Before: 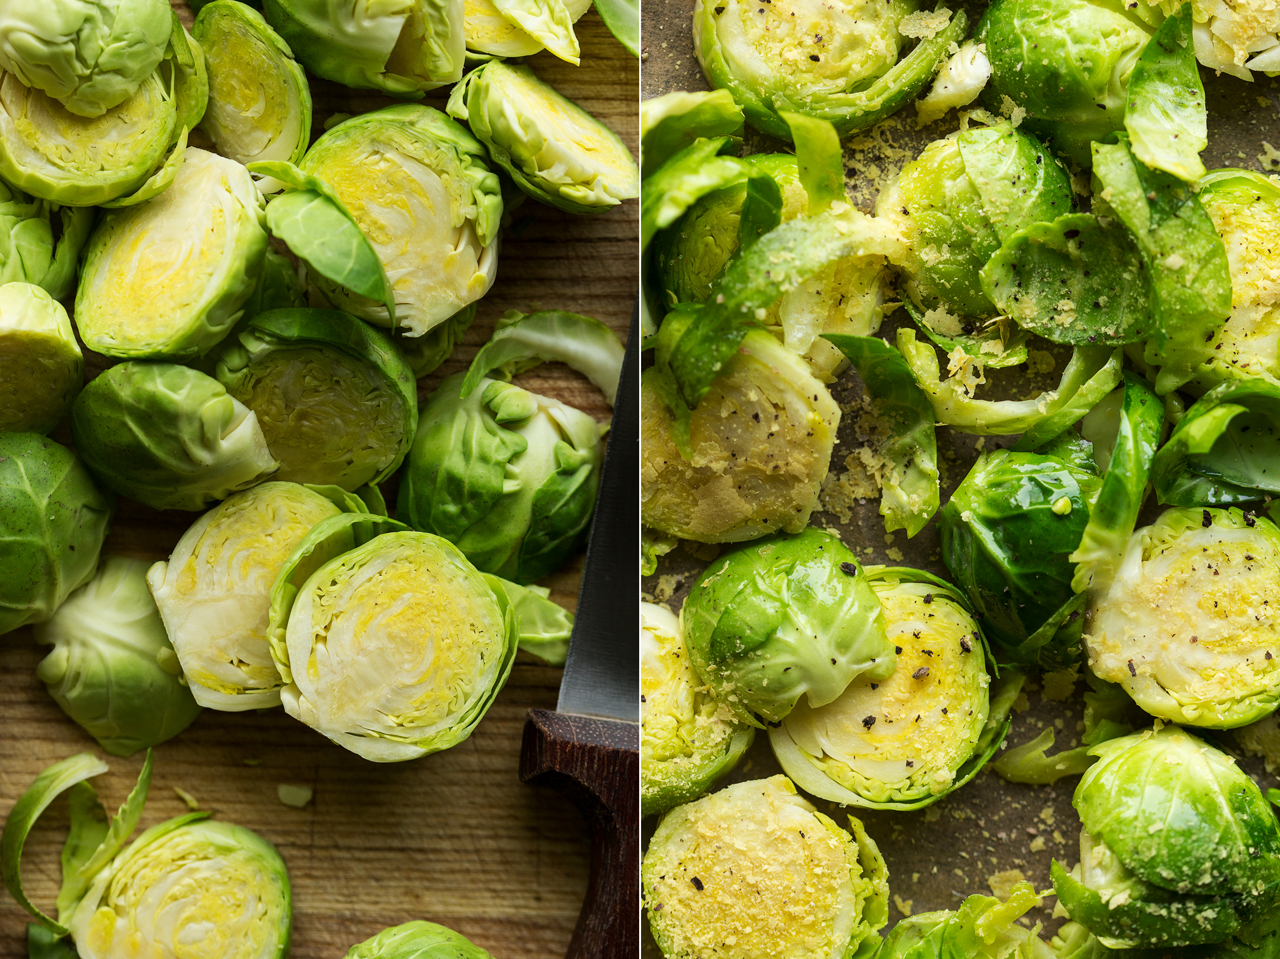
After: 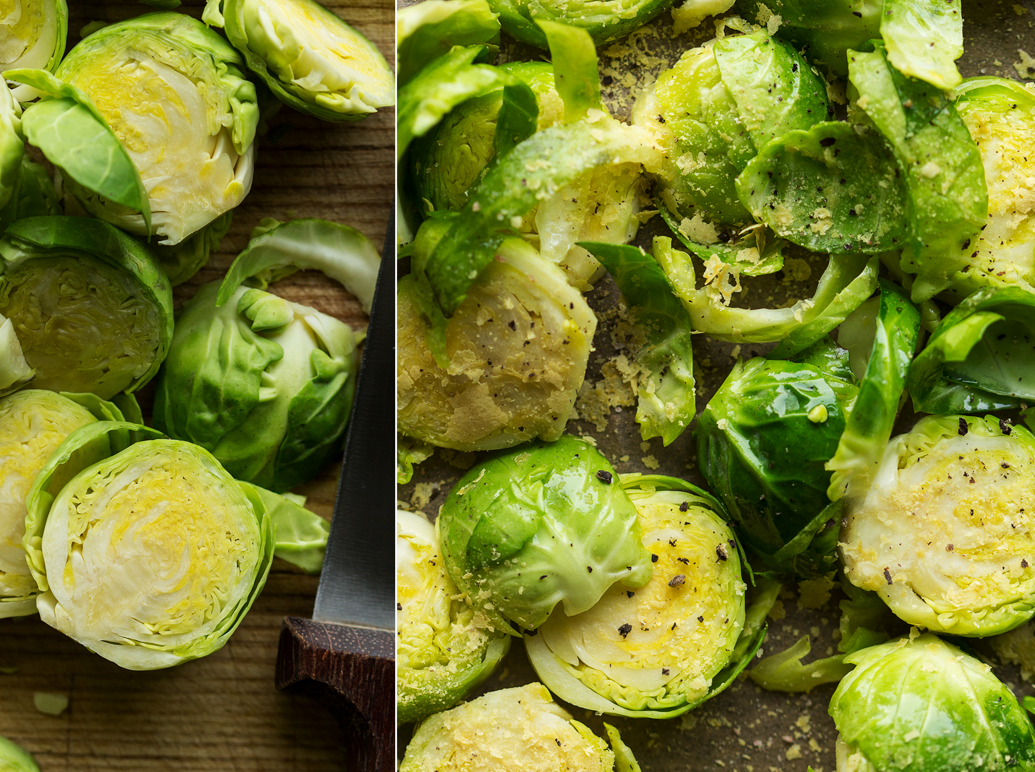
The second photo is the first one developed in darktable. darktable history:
crop: left 19.124%, top 9.625%, bottom 9.789%
exposure: exposure -0.052 EV, compensate highlight preservation false
